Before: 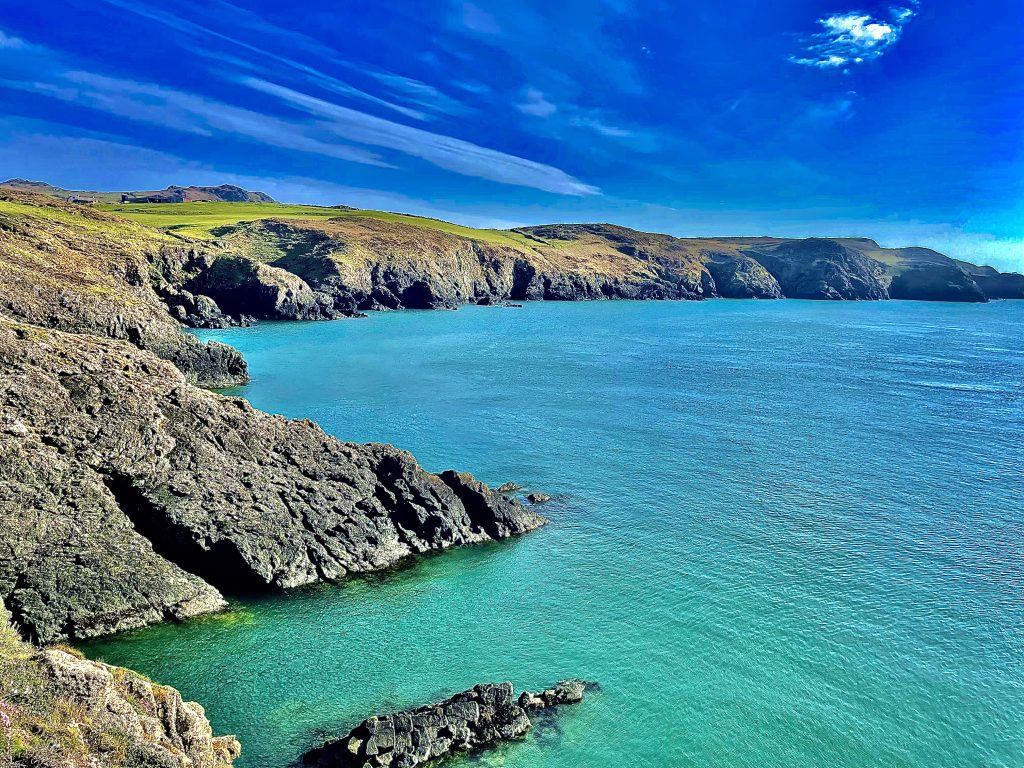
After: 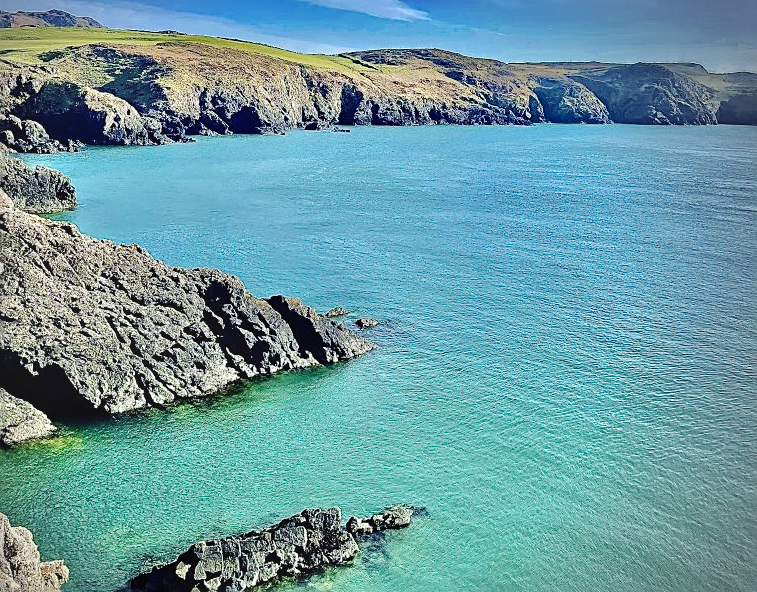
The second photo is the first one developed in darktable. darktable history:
base curve: curves: ch0 [(0, 0) (0.158, 0.273) (0.879, 0.895) (1, 1)], preserve colors none
color correction: highlights a* -0.182, highlights b* -0.124
sharpen: on, module defaults
exposure: exposure -0.153 EV, compensate highlight preservation false
vignetting: center (-0.15, 0.013)
crop: left 16.871%, top 22.857%, right 9.116%
bloom: size 9%, threshold 100%, strength 7%
